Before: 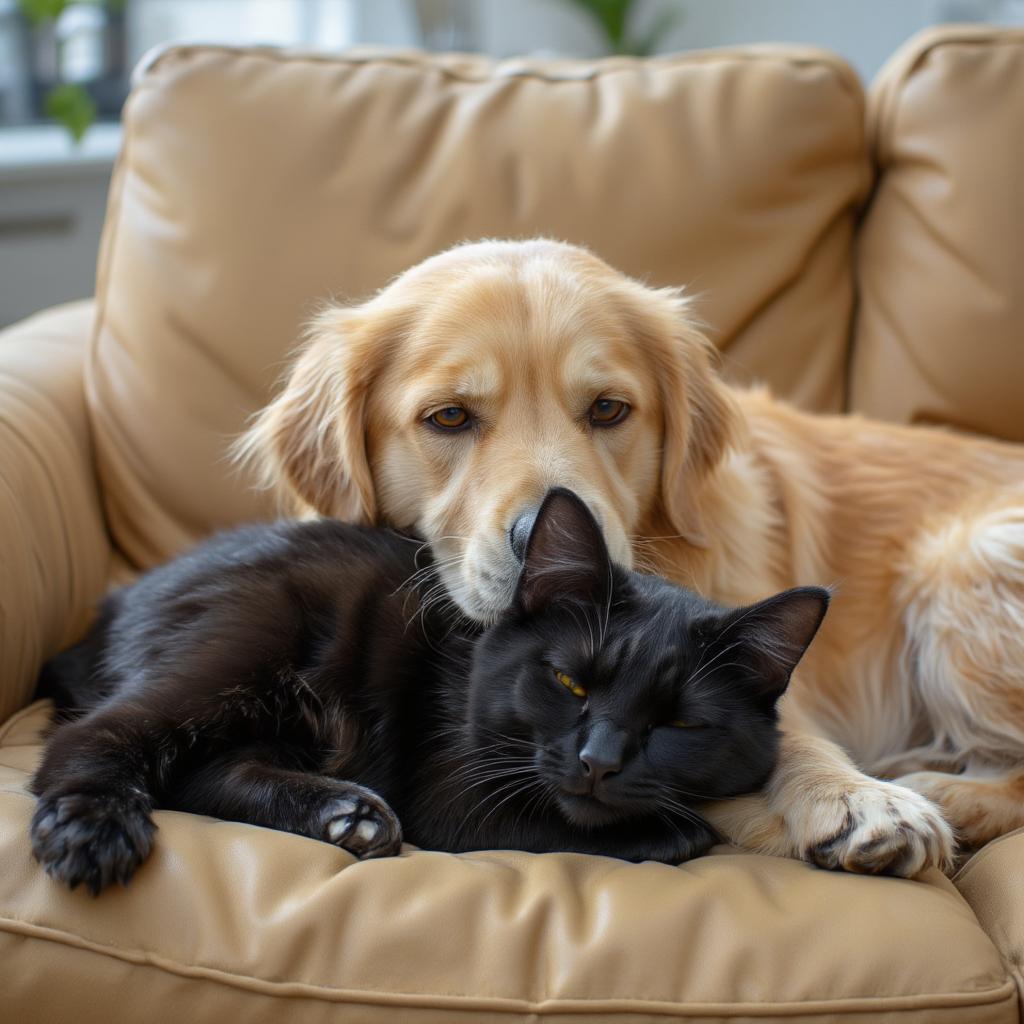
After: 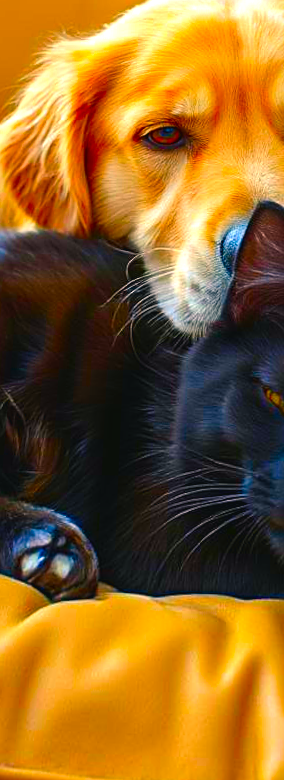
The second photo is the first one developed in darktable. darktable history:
rotate and perspective: rotation 0.72°, lens shift (vertical) -0.352, lens shift (horizontal) -0.051, crop left 0.152, crop right 0.859, crop top 0.019, crop bottom 0.964
crop and rotate: left 21.77%, top 18.528%, right 44.676%, bottom 2.997%
sharpen: on, module defaults
color correction: saturation 3
color balance rgb: shadows lift › chroma 1%, shadows lift › hue 217.2°, power › hue 310.8°, highlights gain › chroma 1%, highlights gain › hue 54°, global offset › luminance 0.5%, global offset › hue 171.6°, perceptual saturation grading › global saturation 14.09%, perceptual saturation grading › highlights -25%, perceptual saturation grading › shadows 30%, perceptual brilliance grading › highlights 13.42%, perceptual brilliance grading › mid-tones 8.05%, perceptual brilliance grading › shadows -17.45%, global vibrance 25%
